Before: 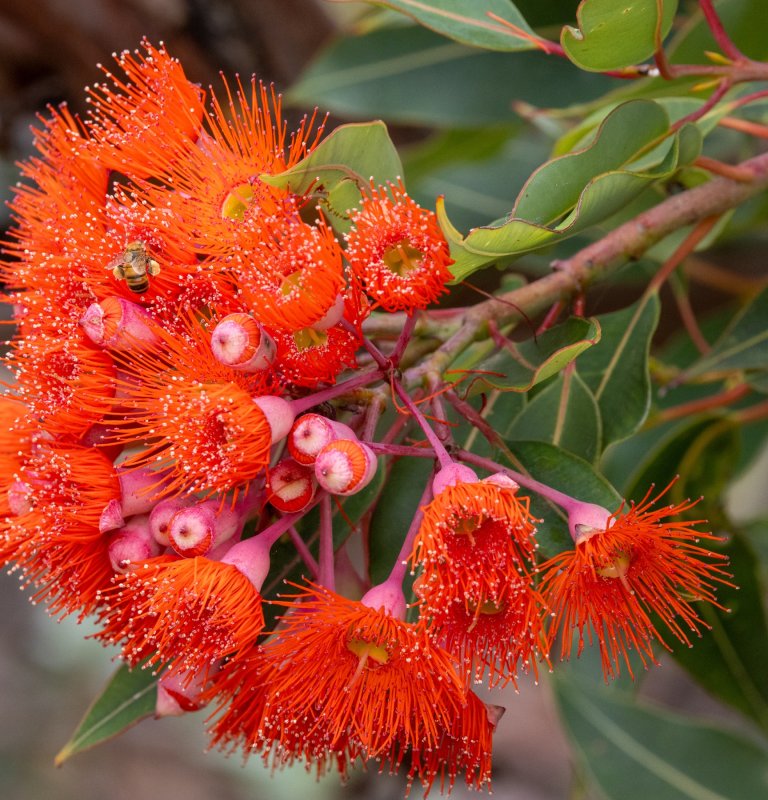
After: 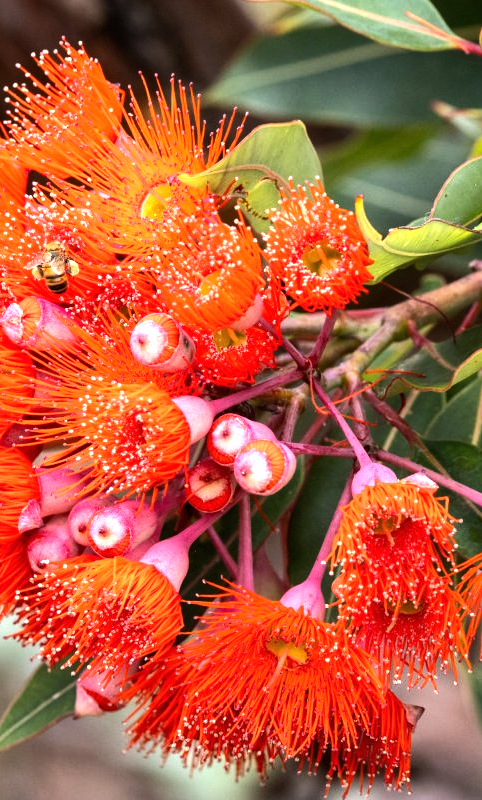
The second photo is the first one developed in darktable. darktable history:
exposure: exposure 0.197 EV, compensate highlight preservation false
tone equalizer: -8 EV -1.08 EV, -7 EV -1.01 EV, -6 EV -0.867 EV, -5 EV -0.578 EV, -3 EV 0.578 EV, -2 EV 0.867 EV, -1 EV 1.01 EV, +0 EV 1.08 EV, edges refinement/feathering 500, mask exposure compensation -1.57 EV, preserve details no
crop: left 10.644%, right 26.528%
rotate and perspective: automatic cropping off
